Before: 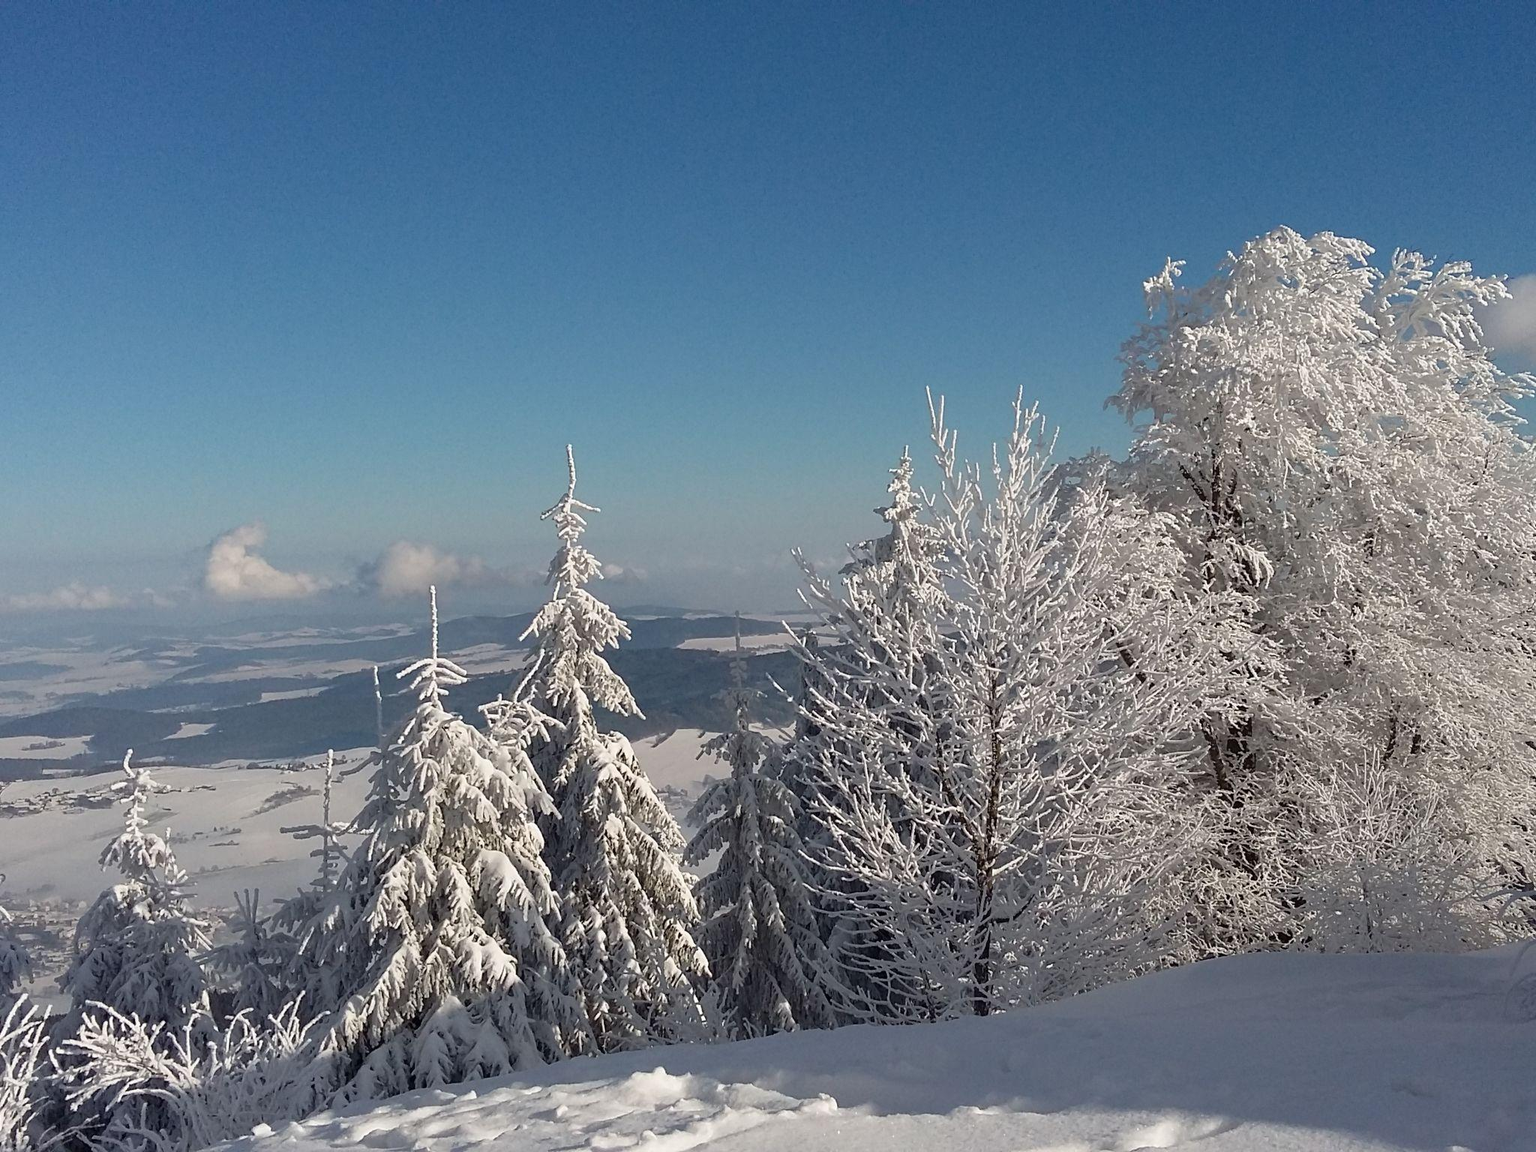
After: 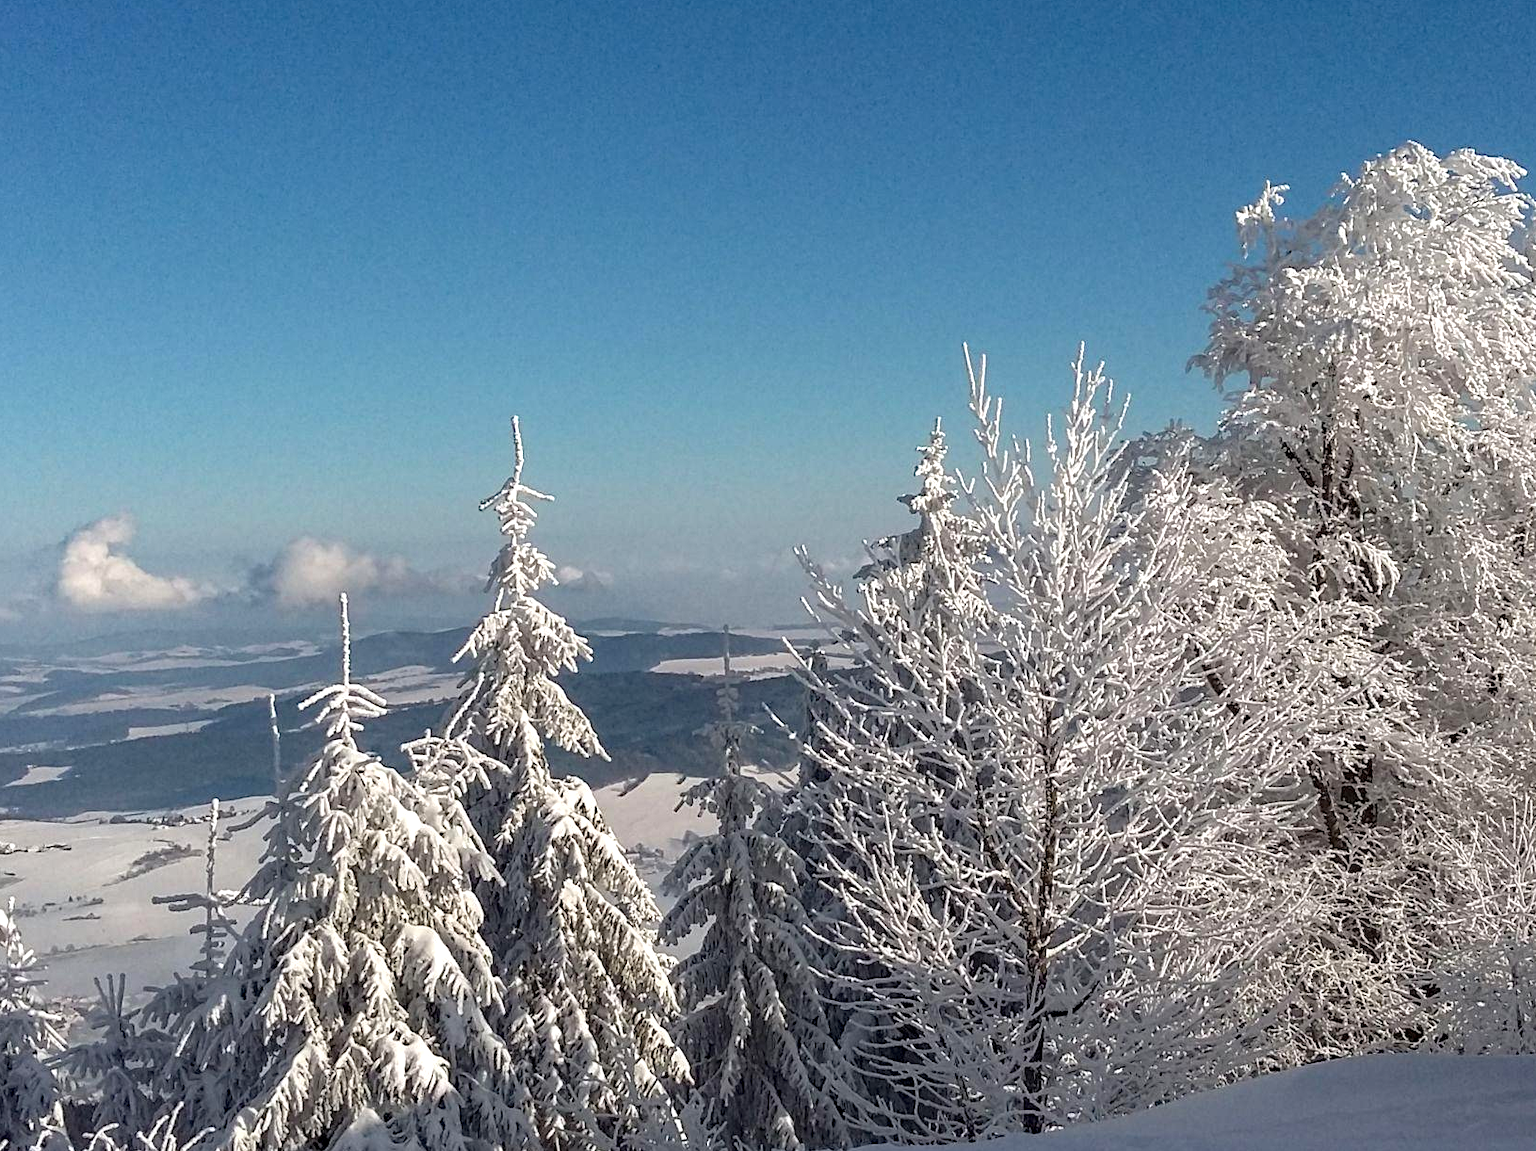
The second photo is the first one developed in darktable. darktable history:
exposure: exposure 0.297 EV, compensate exposure bias true, compensate highlight preservation false
local contrast: on, module defaults
haze removal: compatibility mode true, adaptive false
crop and rotate: left 10.378%, top 9.867%, right 9.937%, bottom 10.498%
